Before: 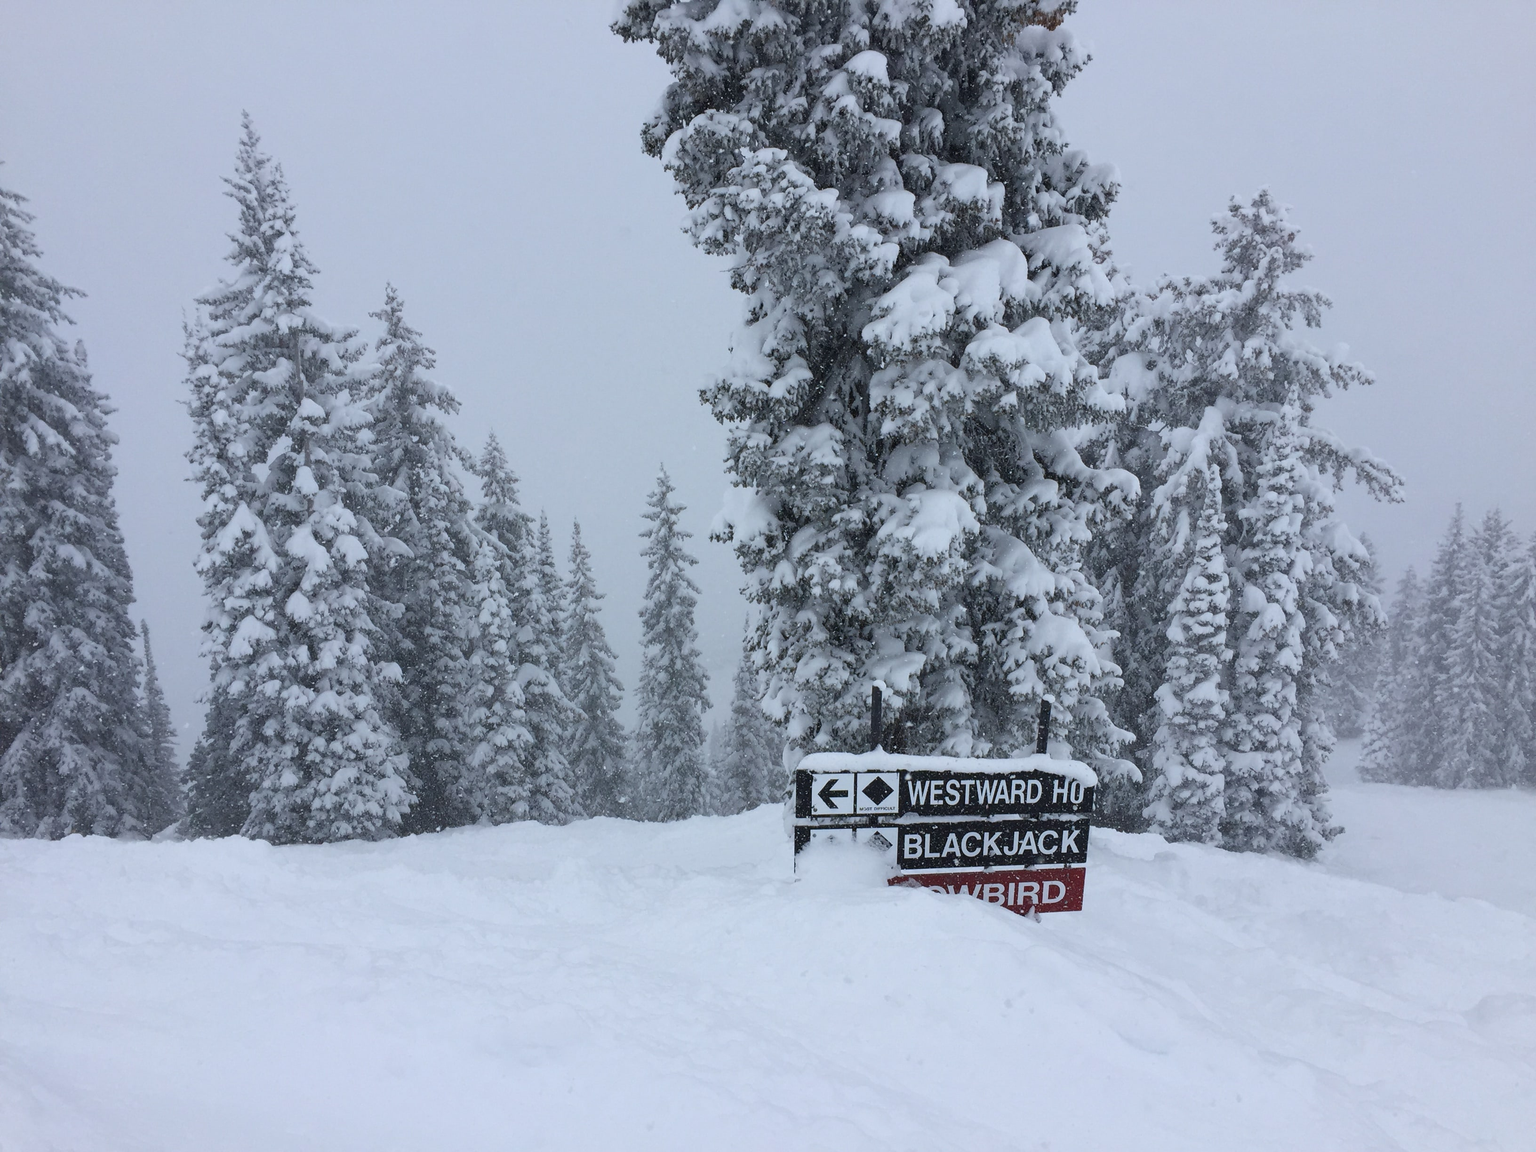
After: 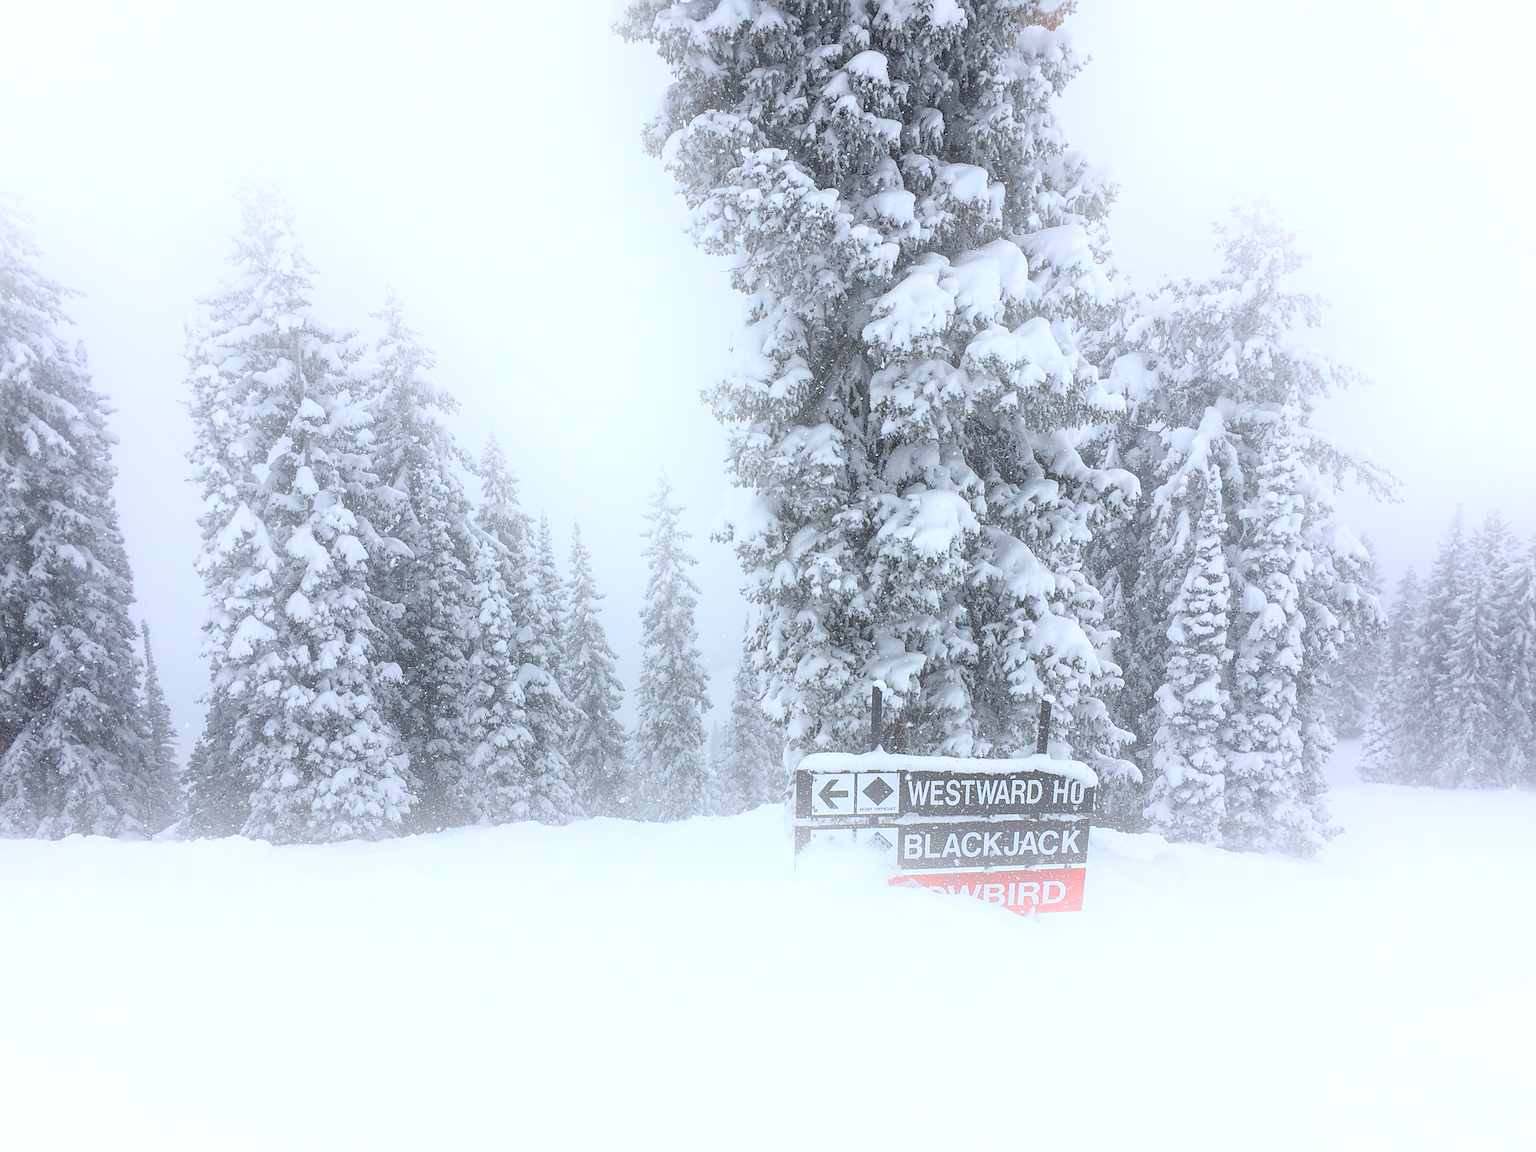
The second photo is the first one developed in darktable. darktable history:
sharpen: on, module defaults
bloom: size 38%, threshold 95%, strength 30%
local contrast: on, module defaults
exposure: black level correction 0.001, exposure 0.5 EV, compensate exposure bias true, compensate highlight preservation false
